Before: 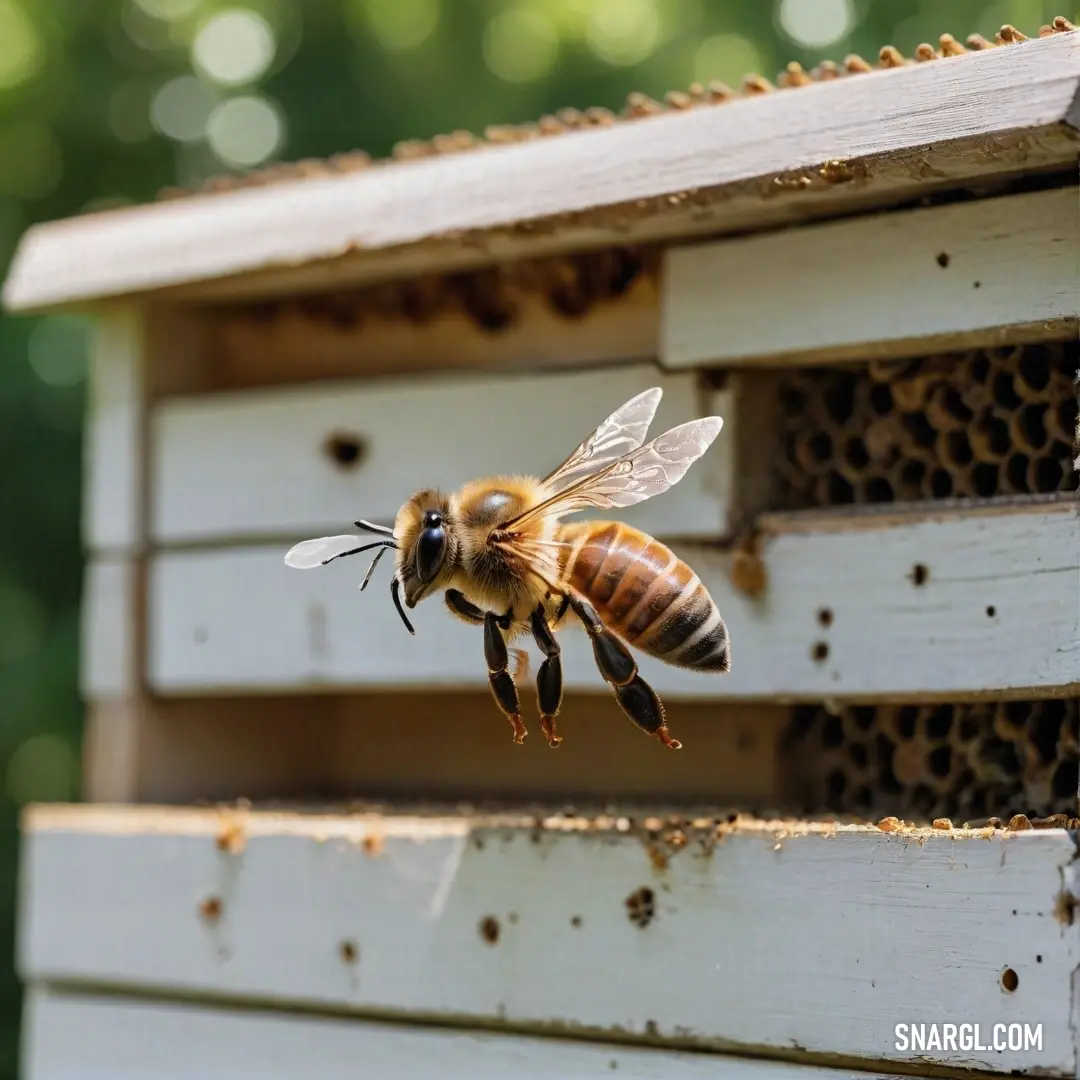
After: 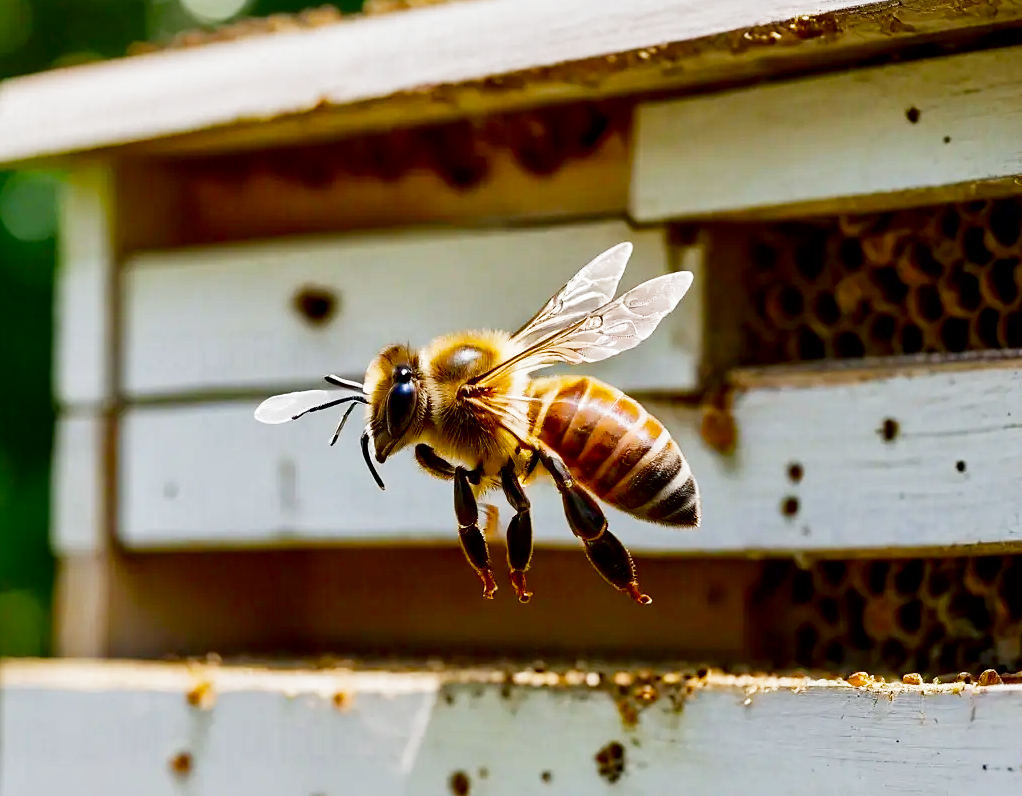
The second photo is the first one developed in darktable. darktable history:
color balance rgb: linear chroma grading › global chroma 15.647%, perceptual saturation grading › global saturation 19.604%, global vibrance 15.134%
crop and rotate: left 2.822%, top 13.471%, right 2.505%, bottom 12.735%
sharpen: radius 1.47, amount 0.395, threshold 1.519
exposure: black level correction -0.002, exposure 0.545 EV, compensate highlight preservation false
contrast brightness saturation: contrast 0.193, brightness -0.11, saturation 0.208
filmic rgb: middle gray luminance 18.43%, black relative exposure -11.15 EV, white relative exposure 3.74 EV, target black luminance 0%, hardness 5.87, latitude 56.82%, contrast 0.964, shadows ↔ highlights balance 49.36%, preserve chrominance no, color science v3 (2019), use custom middle-gray values true
local contrast: mode bilateral grid, contrast 19, coarseness 49, detail 141%, midtone range 0.2
